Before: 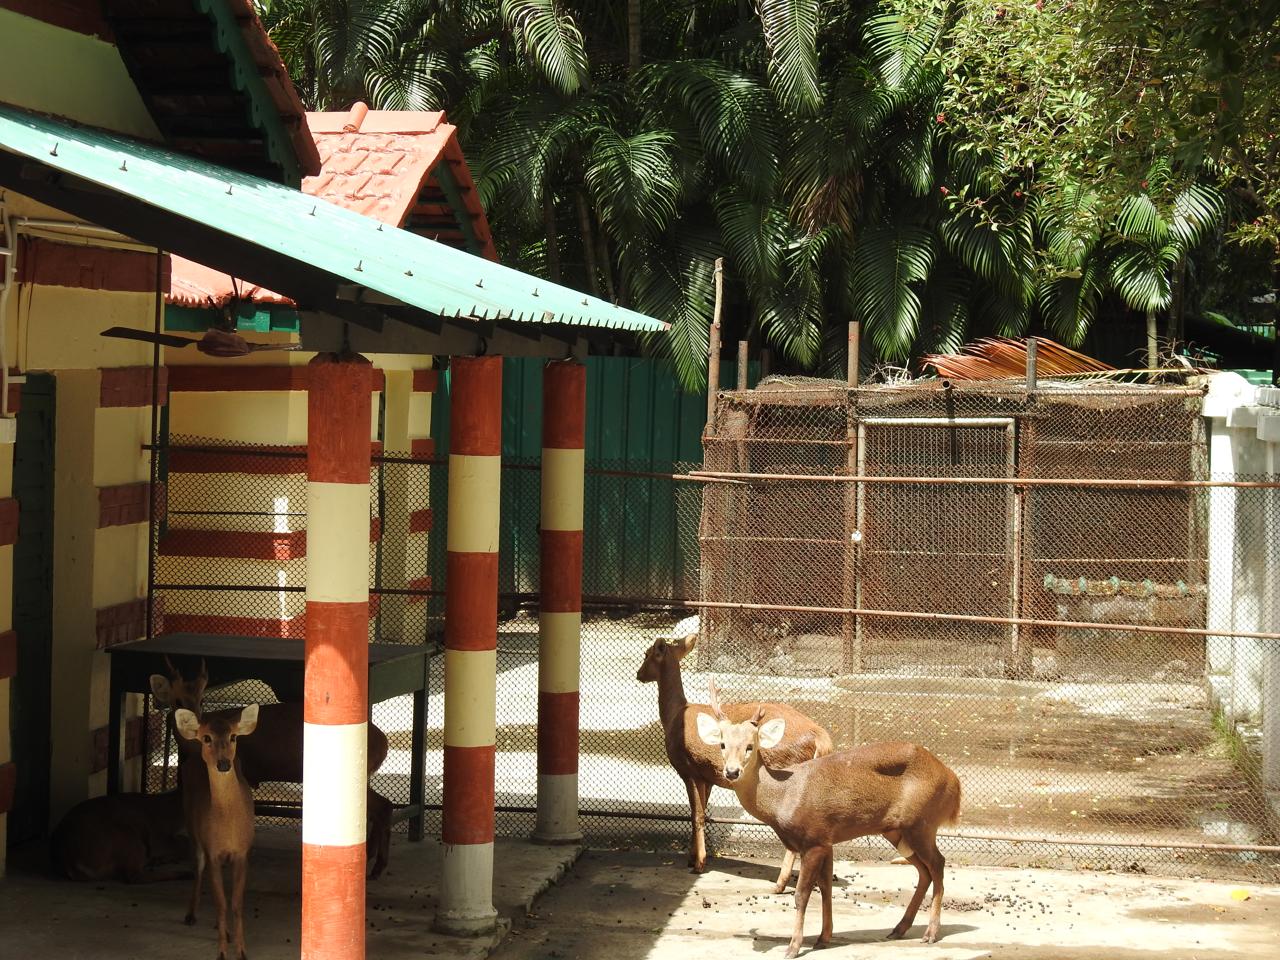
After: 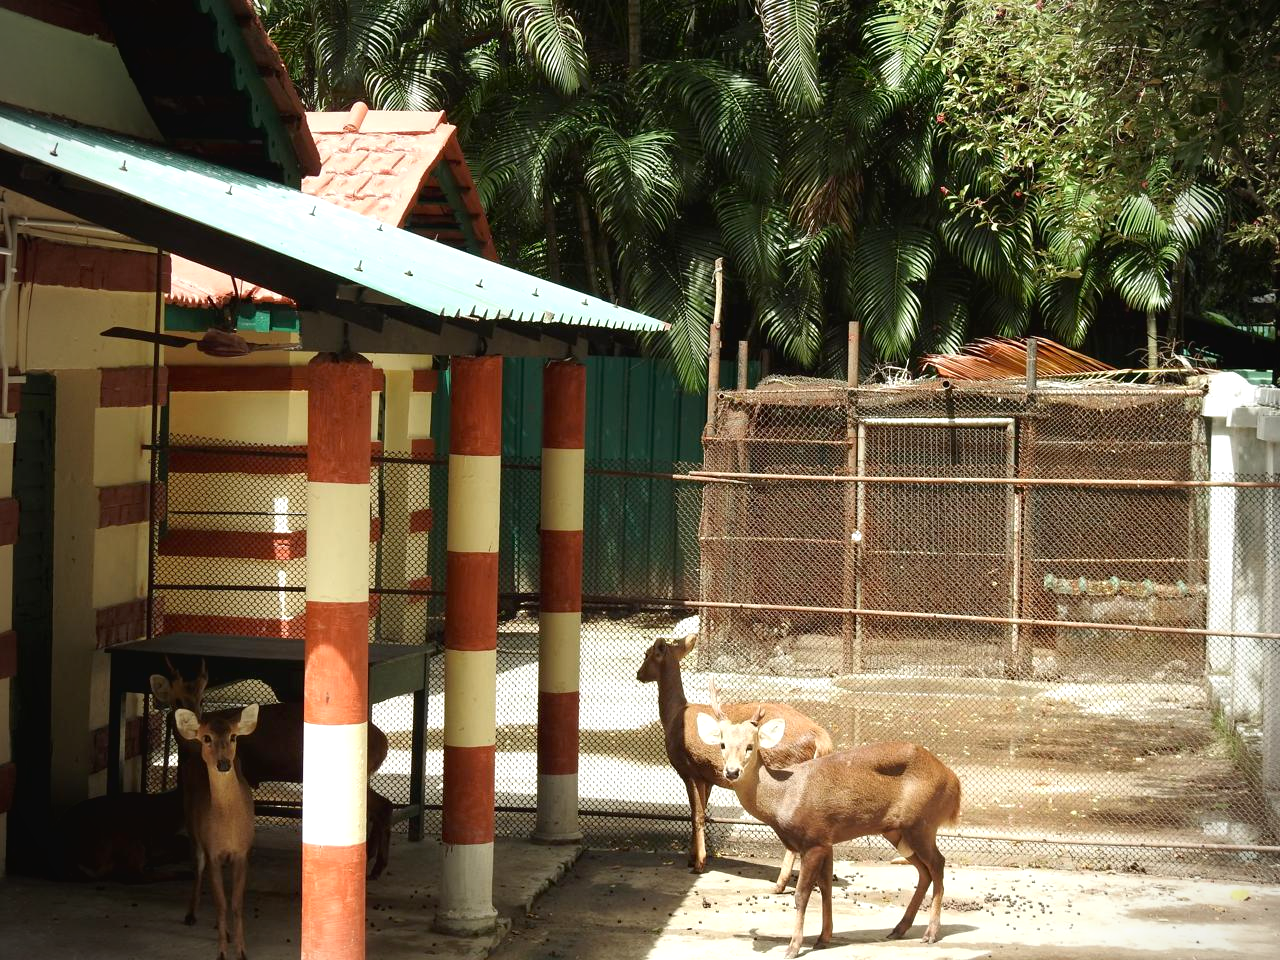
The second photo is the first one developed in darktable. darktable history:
contrast brightness saturation: contrast -0.08, brightness -0.04, saturation -0.11
vignetting: fall-off radius 60.92%
exposure: black level correction 0.005, exposure 0.417 EV, compensate highlight preservation false
